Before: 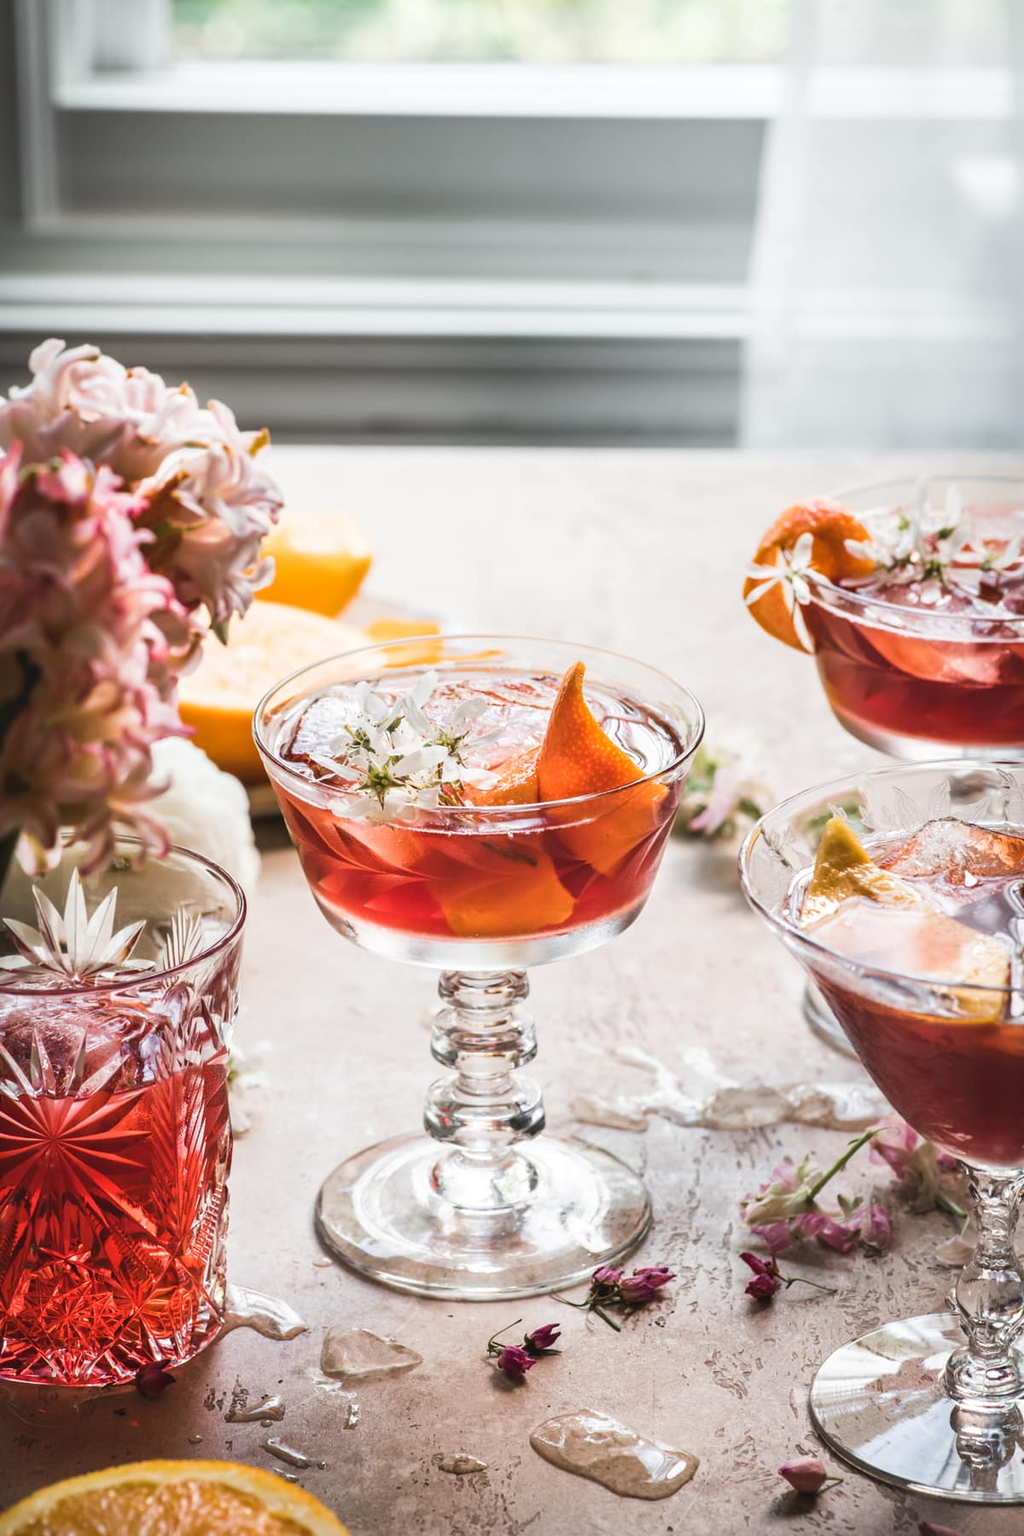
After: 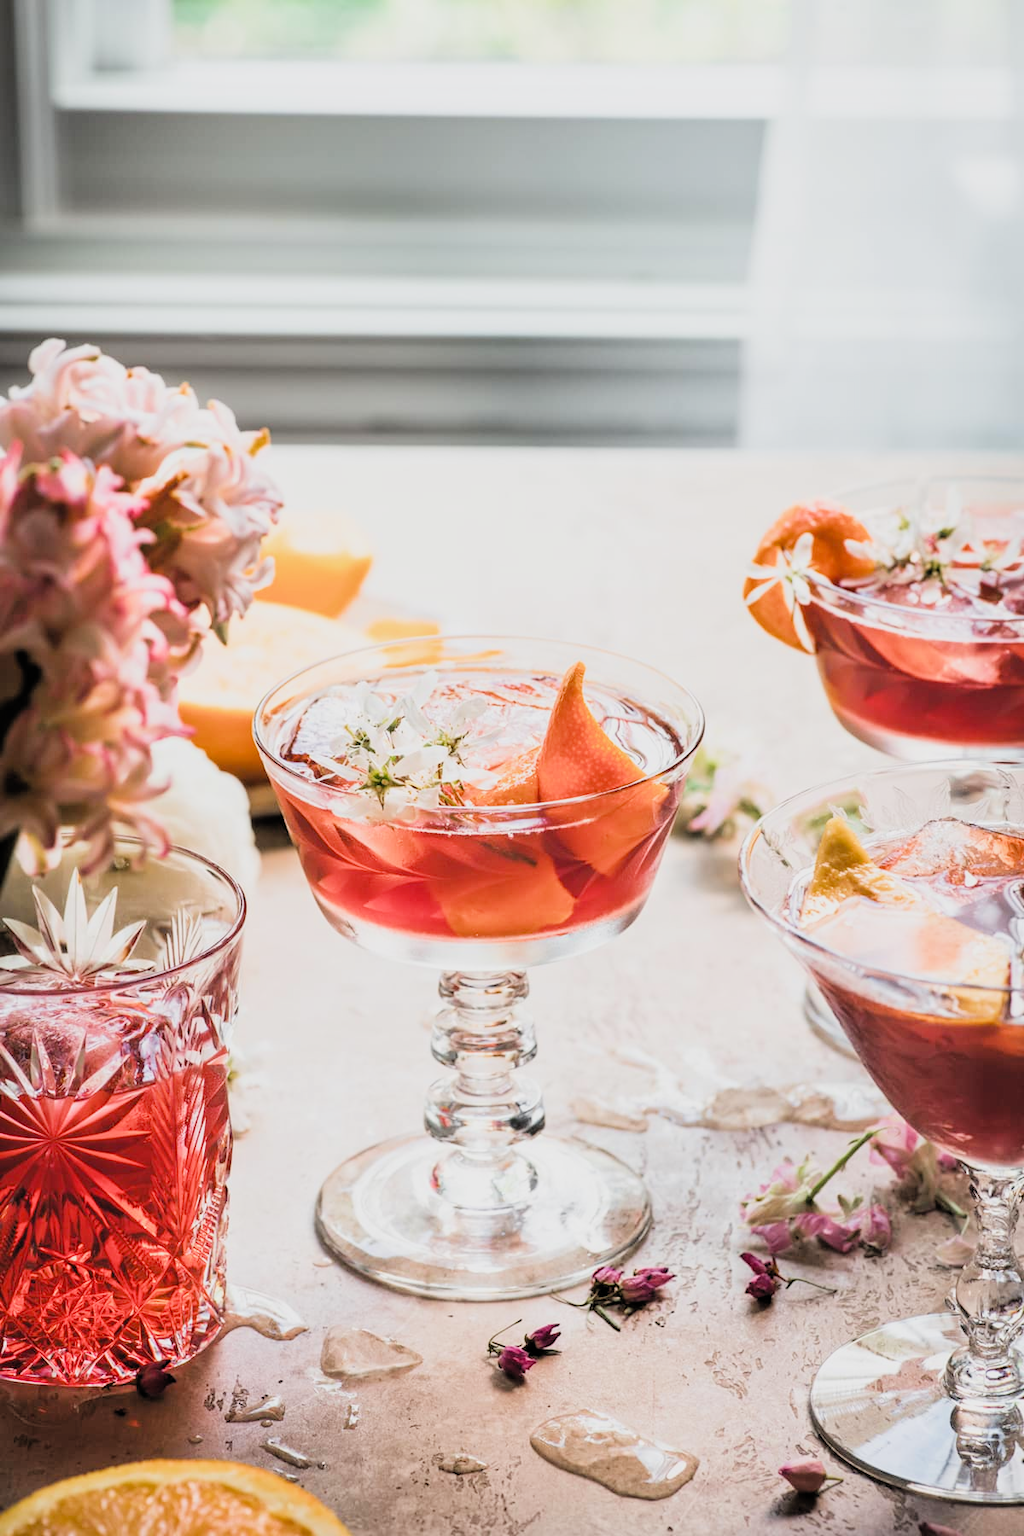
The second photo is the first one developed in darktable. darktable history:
filmic rgb: black relative exposure -4.58 EV, white relative exposure 4.8 EV, threshold 3 EV, hardness 2.36, latitude 36.07%, contrast 1.048, highlights saturation mix 1.32%, shadows ↔ highlights balance 1.25%, color science v4 (2020), enable highlight reconstruction true
exposure: black level correction 0, exposure 0.7 EV, compensate exposure bias true, compensate highlight preservation false
